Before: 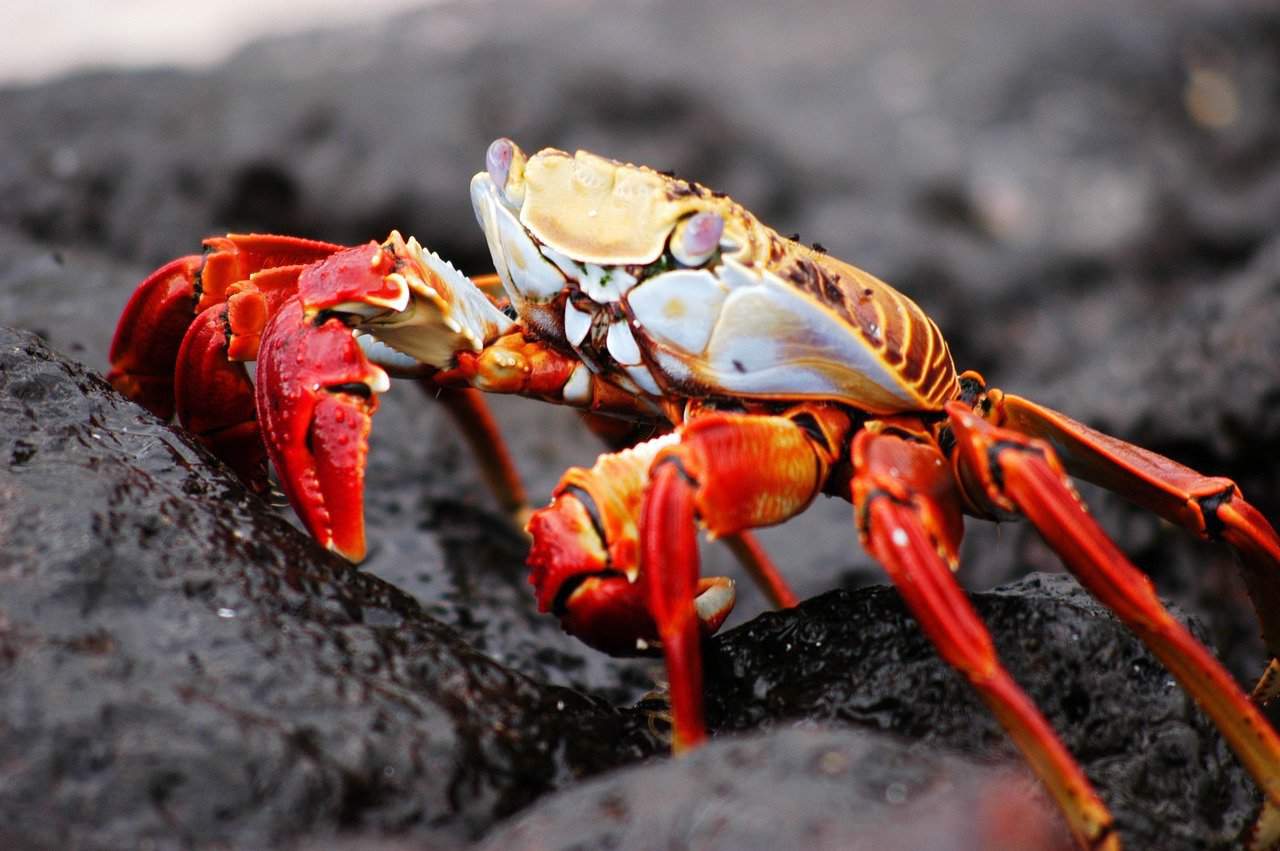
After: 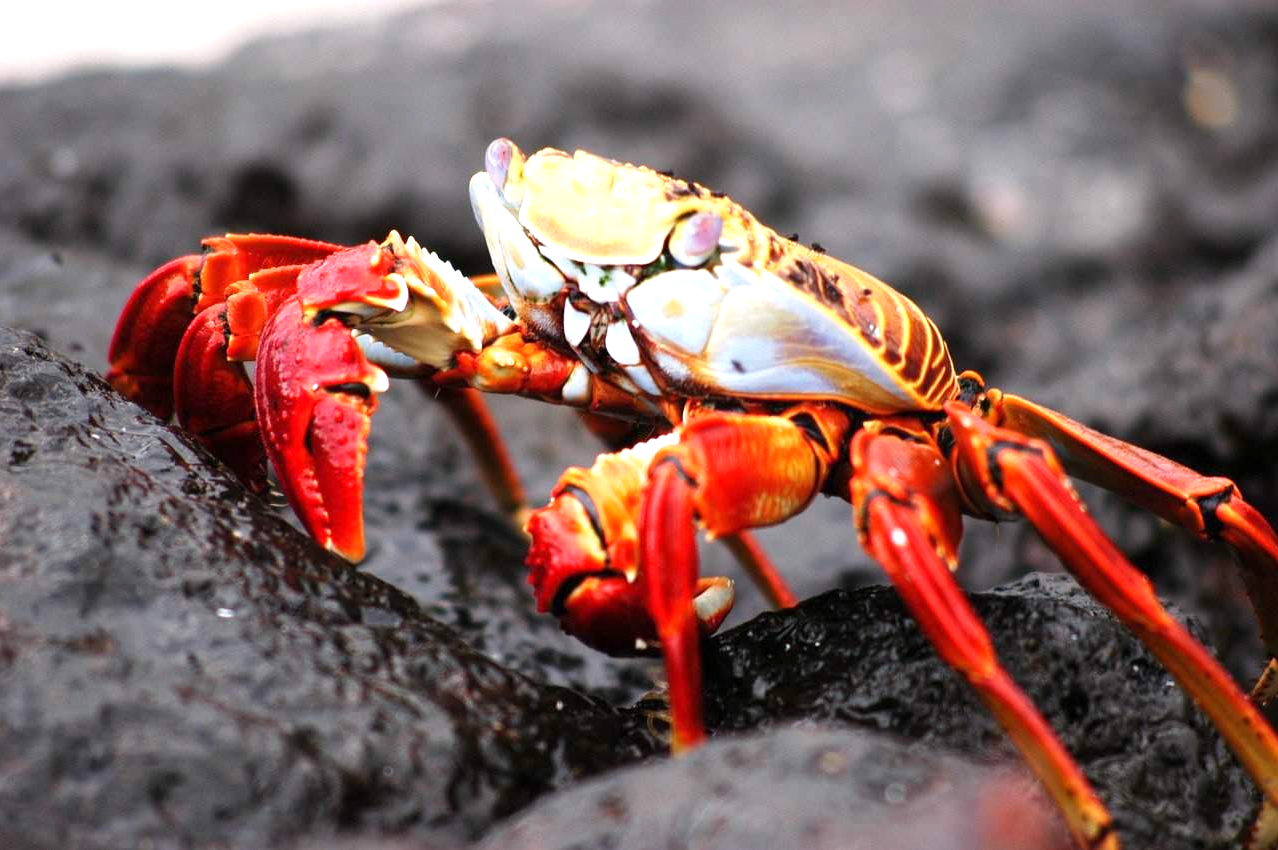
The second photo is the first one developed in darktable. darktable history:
exposure: exposure 0.603 EV, compensate highlight preservation false
tone equalizer: on, module defaults
crop: left 0.102%
